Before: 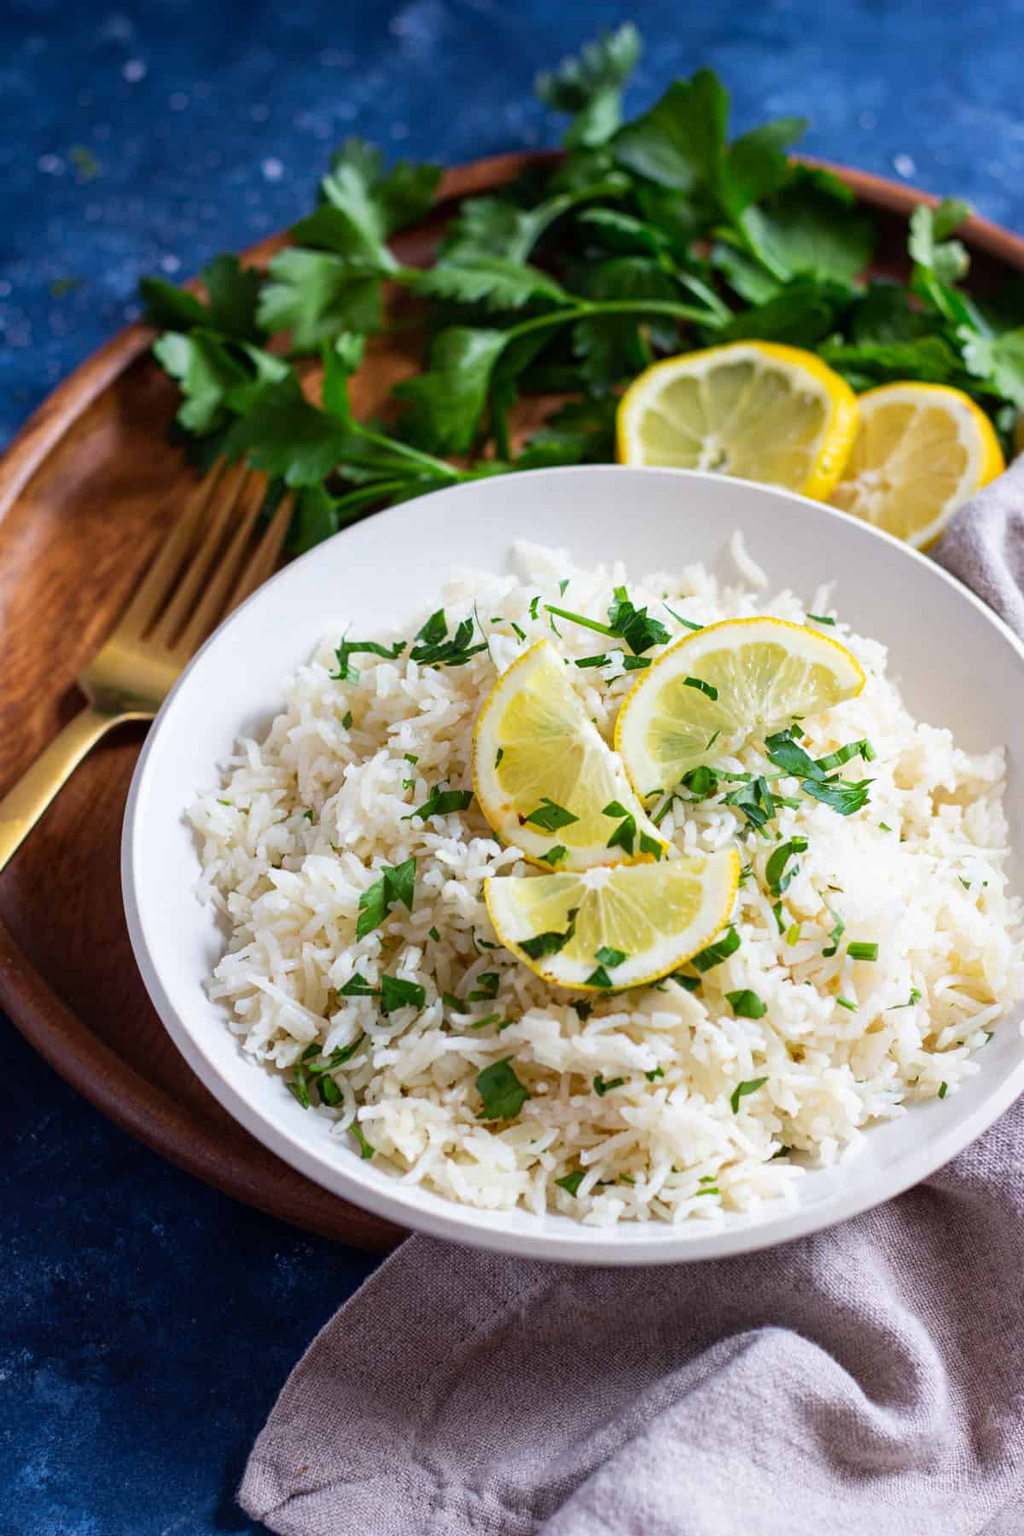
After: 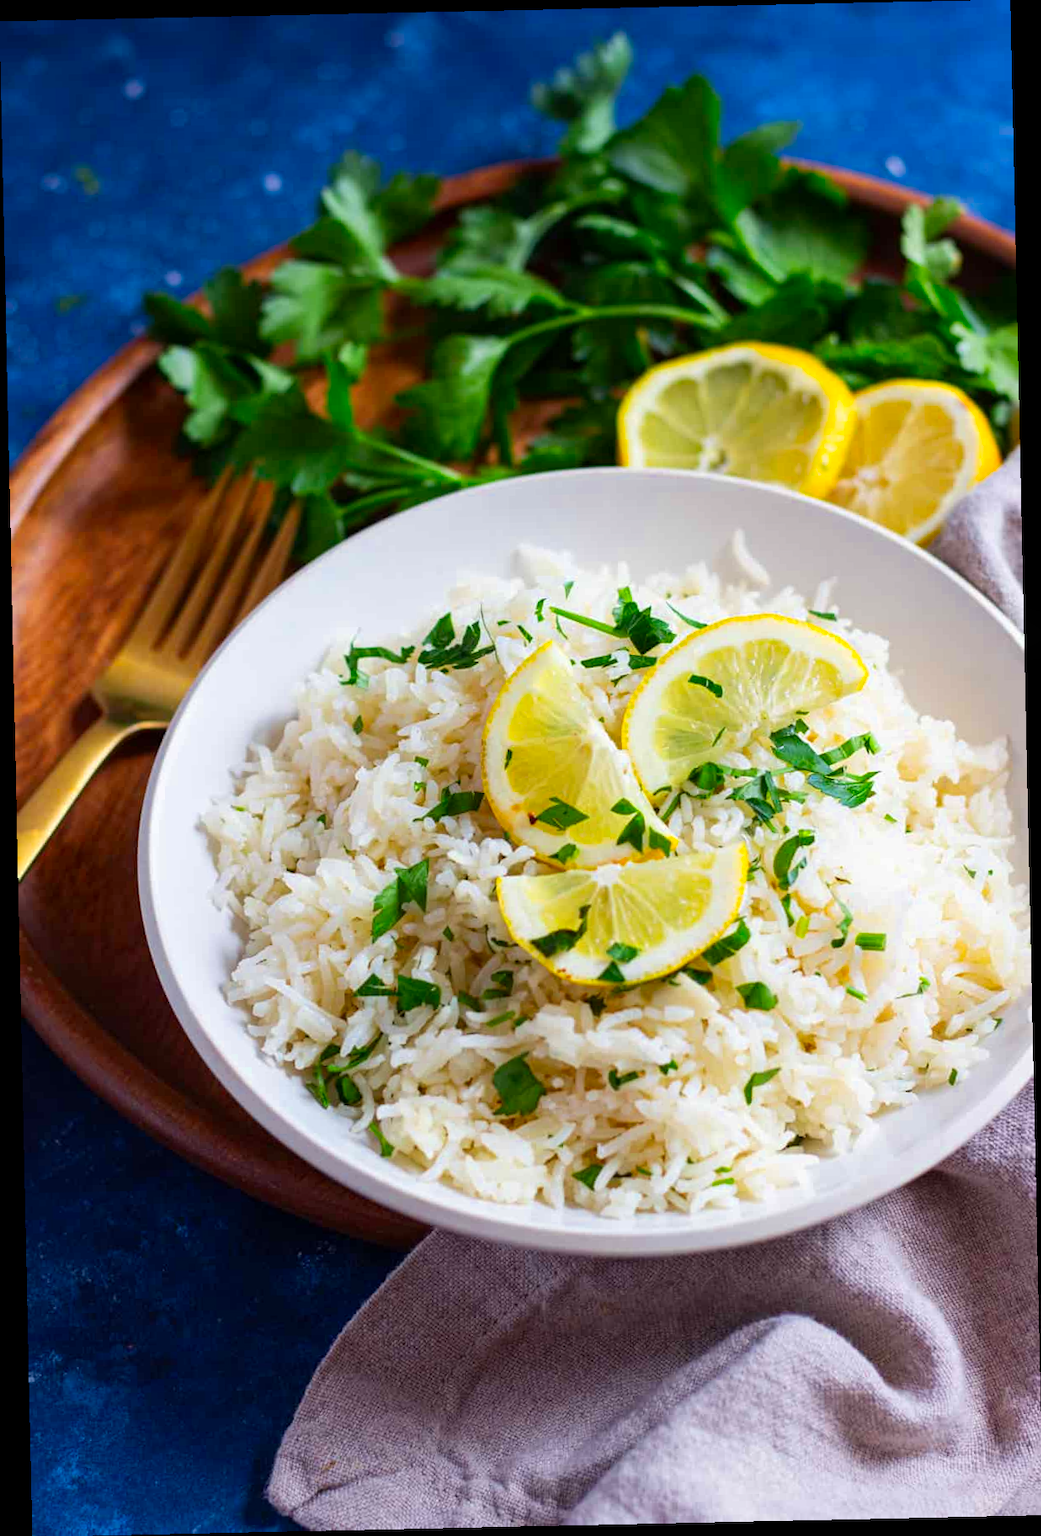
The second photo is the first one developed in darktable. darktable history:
rotate and perspective: rotation -1.24°, automatic cropping off
bloom: size 3%, threshold 100%, strength 0%
color zones: curves: ch0 [(0, 0.613) (0.01, 0.613) (0.245, 0.448) (0.498, 0.529) (0.642, 0.665) (0.879, 0.777) (0.99, 0.613)]; ch1 [(0, 0) (0.143, 0) (0.286, 0) (0.429, 0) (0.571, 0) (0.714, 0) (0.857, 0)], mix -131.09%
